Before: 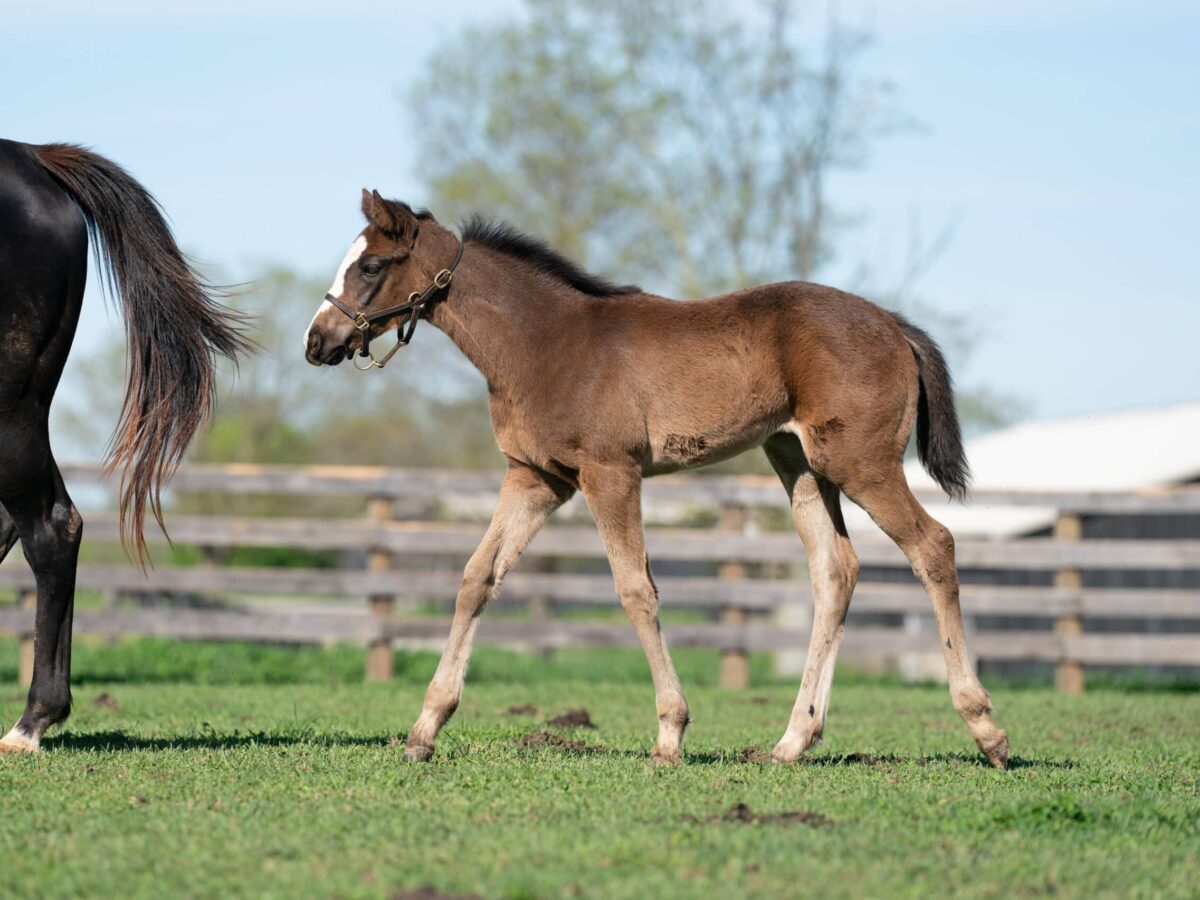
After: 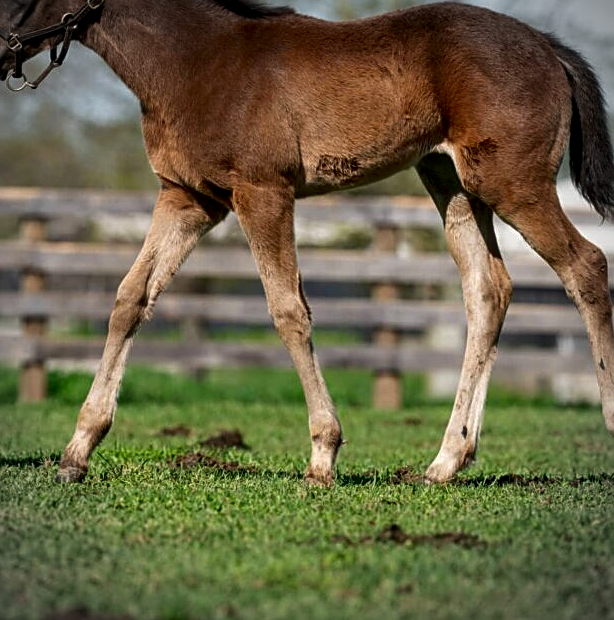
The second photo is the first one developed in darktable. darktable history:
contrast brightness saturation: brightness -0.246, saturation 0.2
local contrast: on, module defaults
vignetting: fall-off radius 60.81%, brightness -0.611, saturation -0.682, center (-0.011, 0)
crop and rotate: left 28.939%, top 31.045%, right 19.834%
sharpen: amount 0.496
